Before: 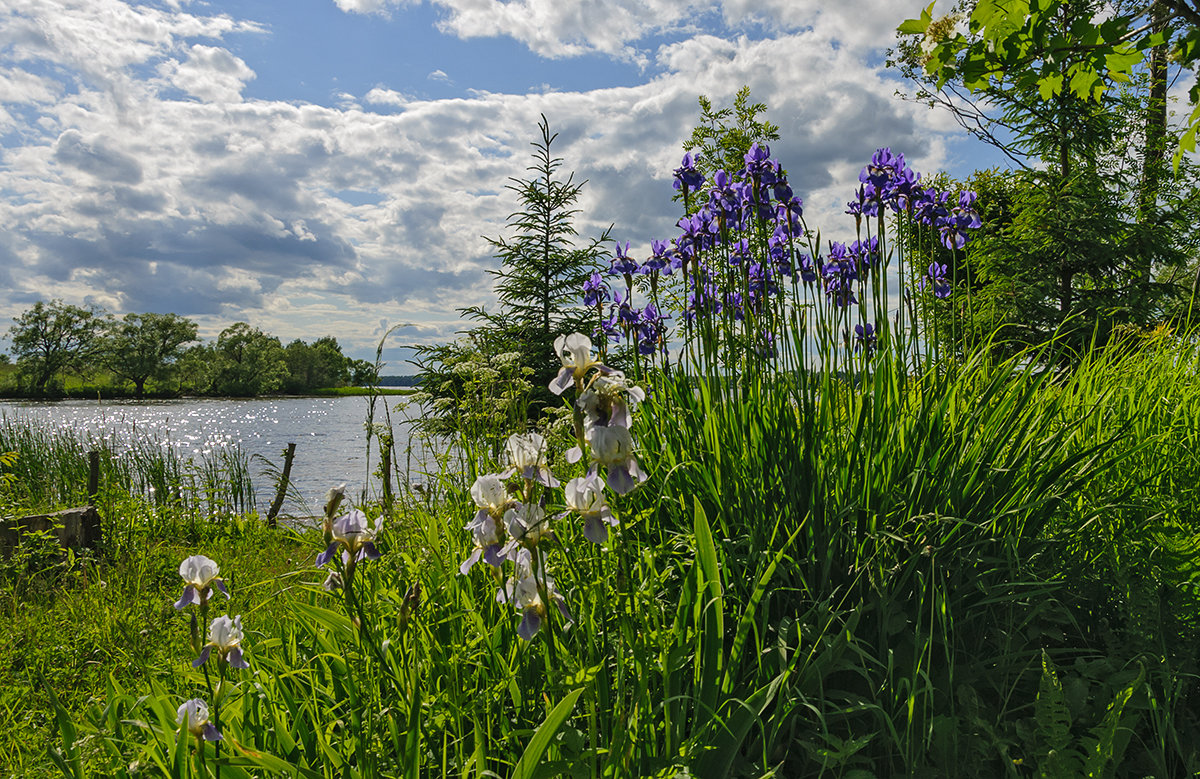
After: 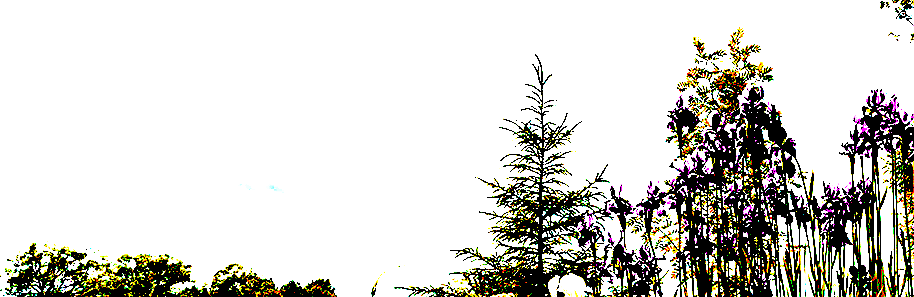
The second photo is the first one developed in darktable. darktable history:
color zones: curves: ch0 [(0.068, 0.464) (0.25, 0.5) (0.48, 0.508) (0.75, 0.536) (0.886, 0.476) (0.967, 0.456)]; ch1 [(0.066, 0.456) (0.25, 0.5) (0.616, 0.508) (0.746, 0.56) (0.934, 0.444)]
color correction: highlights a* 1.29, highlights b* 17.82
crop: left 0.582%, top 7.65%, right 23.197%, bottom 54.17%
levels: levels [0.062, 0.494, 0.925]
exposure: black level correction 0.099, exposure 3.022 EV, compensate highlight preservation false
